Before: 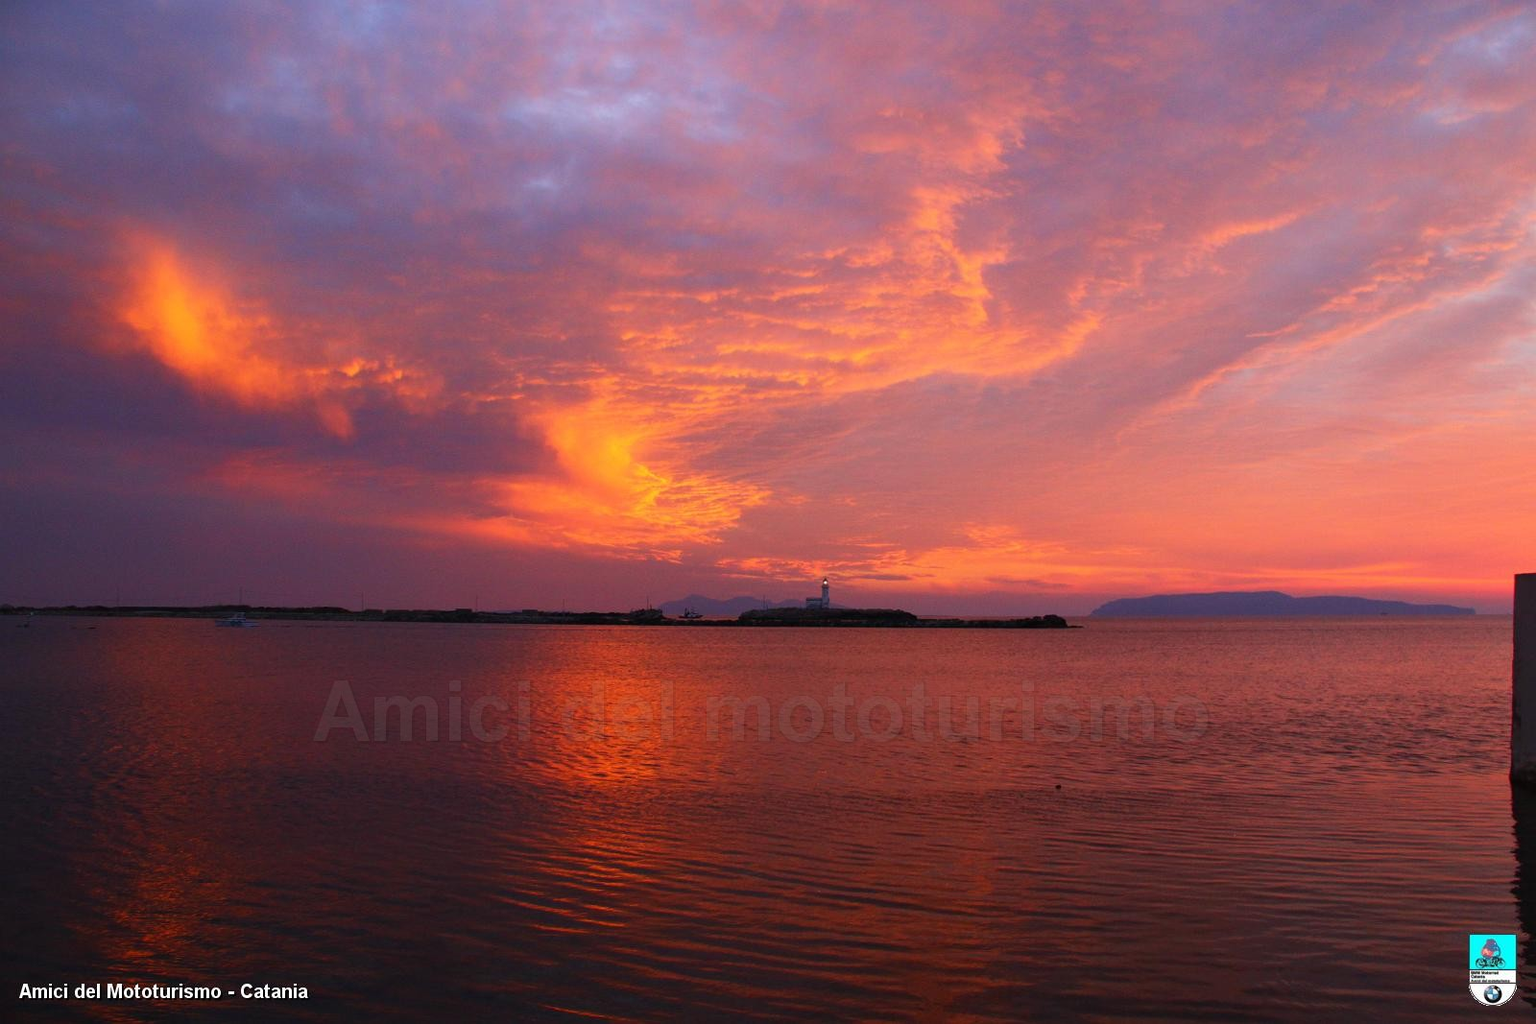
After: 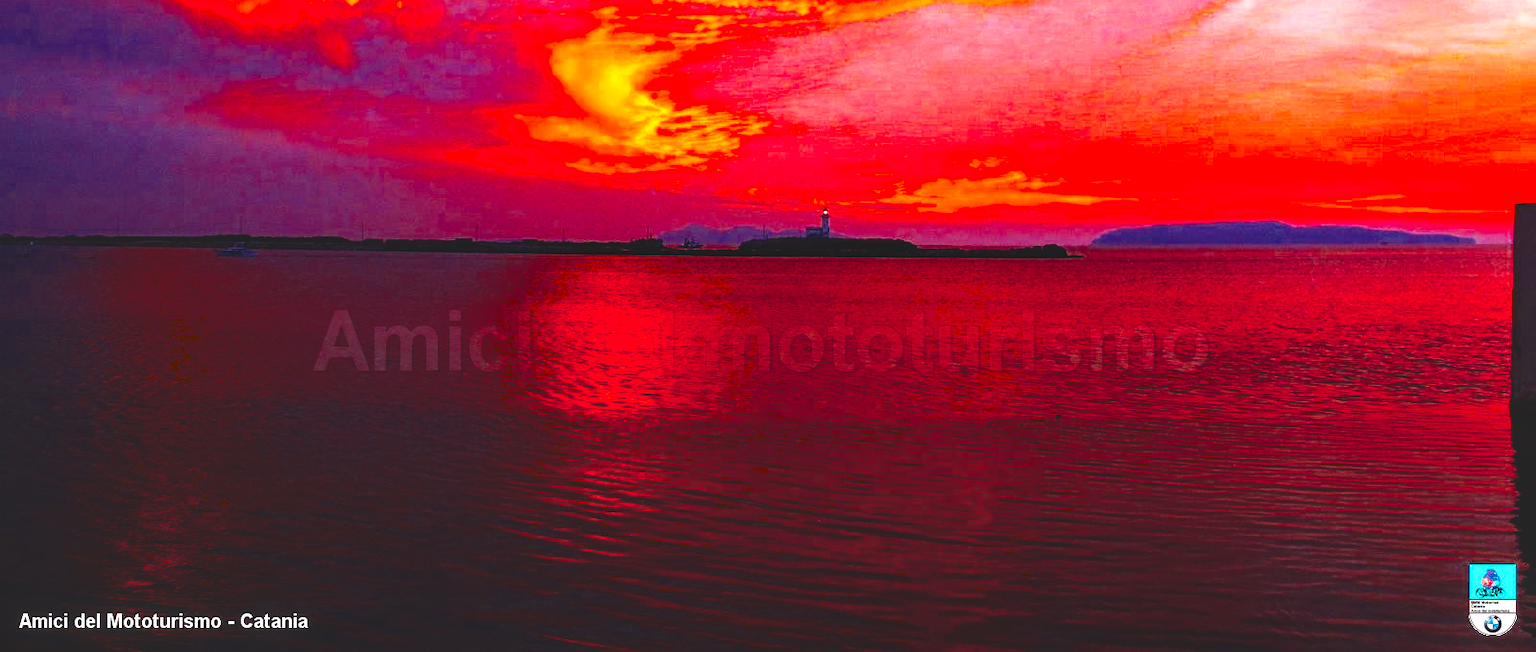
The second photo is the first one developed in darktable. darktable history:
crop and rotate: top 36.195%
color balance rgb: shadows lift › chroma 6.163%, shadows lift › hue 304.83°, perceptual saturation grading › global saturation 30.848%, global vibrance 16.72%, saturation formula JzAzBz (2021)
tone curve: curves: ch0 [(0, 0) (0.003, 0.147) (0.011, 0.147) (0.025, 0.147) (0.044, 0.147) (0.069, 0.147) (0.1, 0.15) (0.136, 0.158) (0.177, 0.174) (0.224, 0.198) (0.277, 0.241) (0.335, 0.292) (0.399, 0.361) (0.468, 0.452) (0.543, 0.568) (0.623, 0.679) (0.709, 0.793) (0.801, 0.886) (0.898, 0.966) (1, 1)], preserve colors none
exposure: exposure 1.059 EV, compensate exposure bias true, compensate highlight preservation false
local contrast: on, module defaults
